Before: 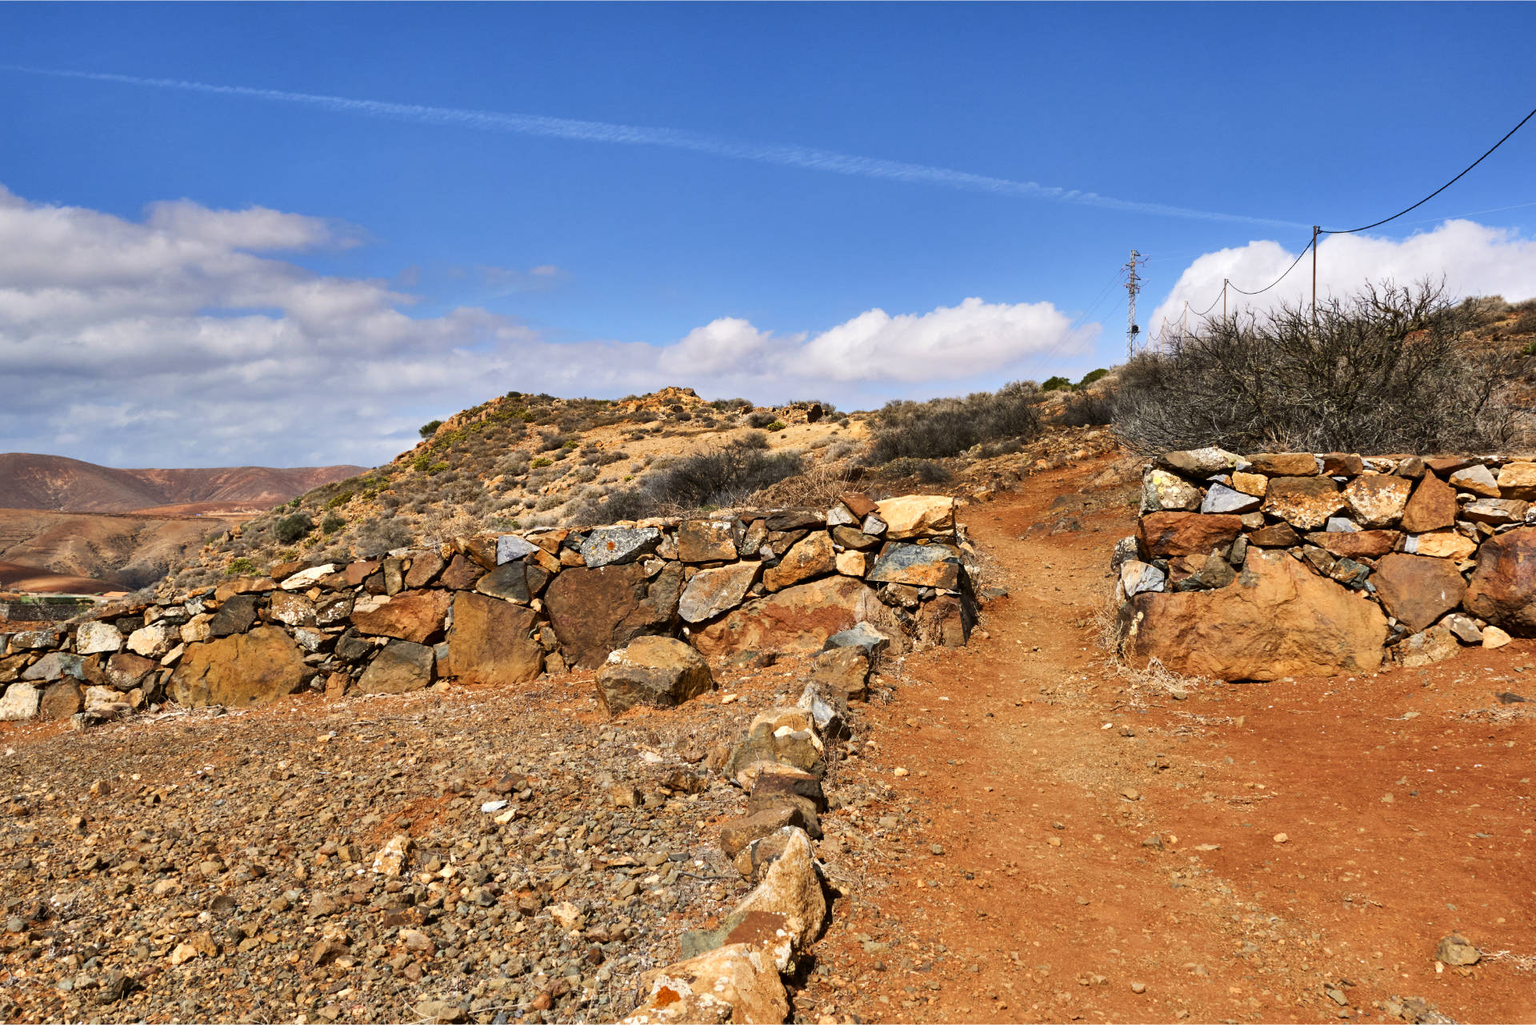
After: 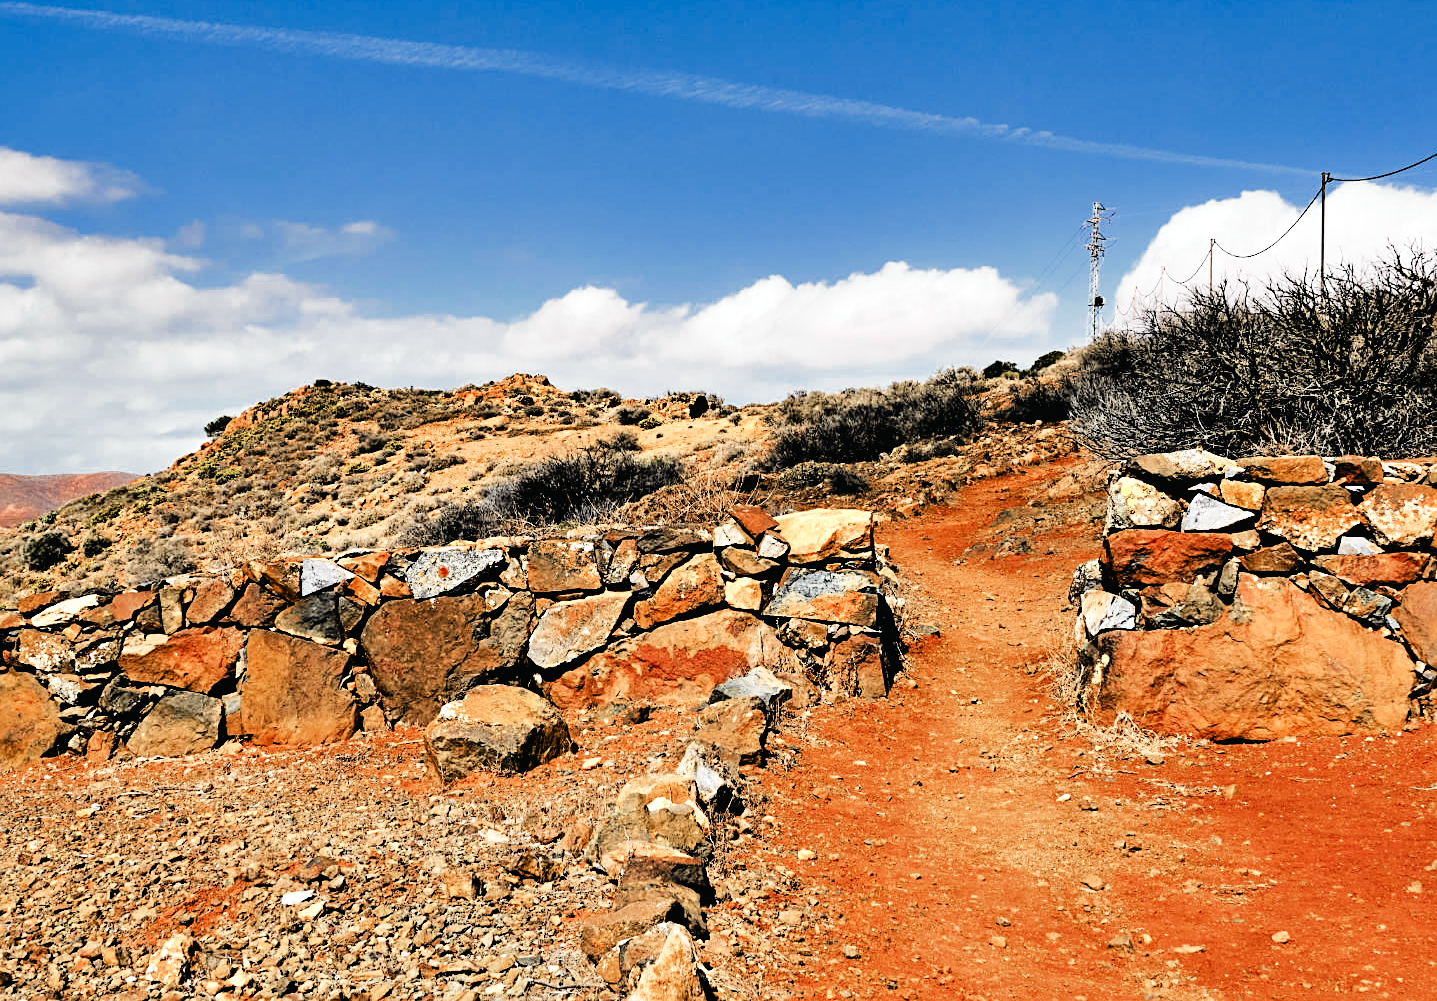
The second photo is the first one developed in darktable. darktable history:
sharpen: on, module defaults
levels: white 90.68%
shadows and highlights: radius 113.73, shadows 51.49, white point adjustment 8.99, highlights -5.67, soften with gaussian
color zones: curves: ch0 [(0, 0.5) (0.125, 0.4) (0.25, 0.5) (0.375, 0.4) (0.5, 0.4) (0.625, 0.35) (0.75, 0.35) (0.875, 0.5)]; ch1 [(0, 0.35) (0.125, 0.45) (0.25, 0.35) (0.375, 0.35) (0.5, 0.35) (0.625, 0.35) (0.75, 0.45) (0.875, 0.35)]; ch2 [(0, 0.6) (0.125, 0.5) (0.25, 0.5) (0.375, 0.6) (0.5, 0.6) (0.625, 0.5) (0.75, 0.5) (0.875, 0.5)]
crop: left 16.714%, top 8.628%, right 8.434%, bottom 12.632%
filmic rgb: black relative exposure -2.92 EV, white relative exposure 4.56 EV, hardness 1.77, contrast 1.237
tone curve: curves: ch0 [(0, 0.012) (0.093, 0.11) (0.345, 0.425) (0.457, 0.562) (0.628, 0.738) (0.839, 0.909) (0.998, 0.978)]; ch1 [(0, 0) (0.437, 0.408) (0.472, 0.47) (0.502, 0.497) (0.527, 0.523) (0.568, 0.577) (0.62, 0.66) (0.669, 0.748) (0.859, 0.899) (1, 1)]; ch2 [(0, 0) (0.33, 0.301) (0.421, 0.443) (0.473, 0.498) (0.509, 0.502) (0.535, 0.545) (0.549, 0.576) (0.644, 0.703) (1, 1)], color space Lab, independent channels
